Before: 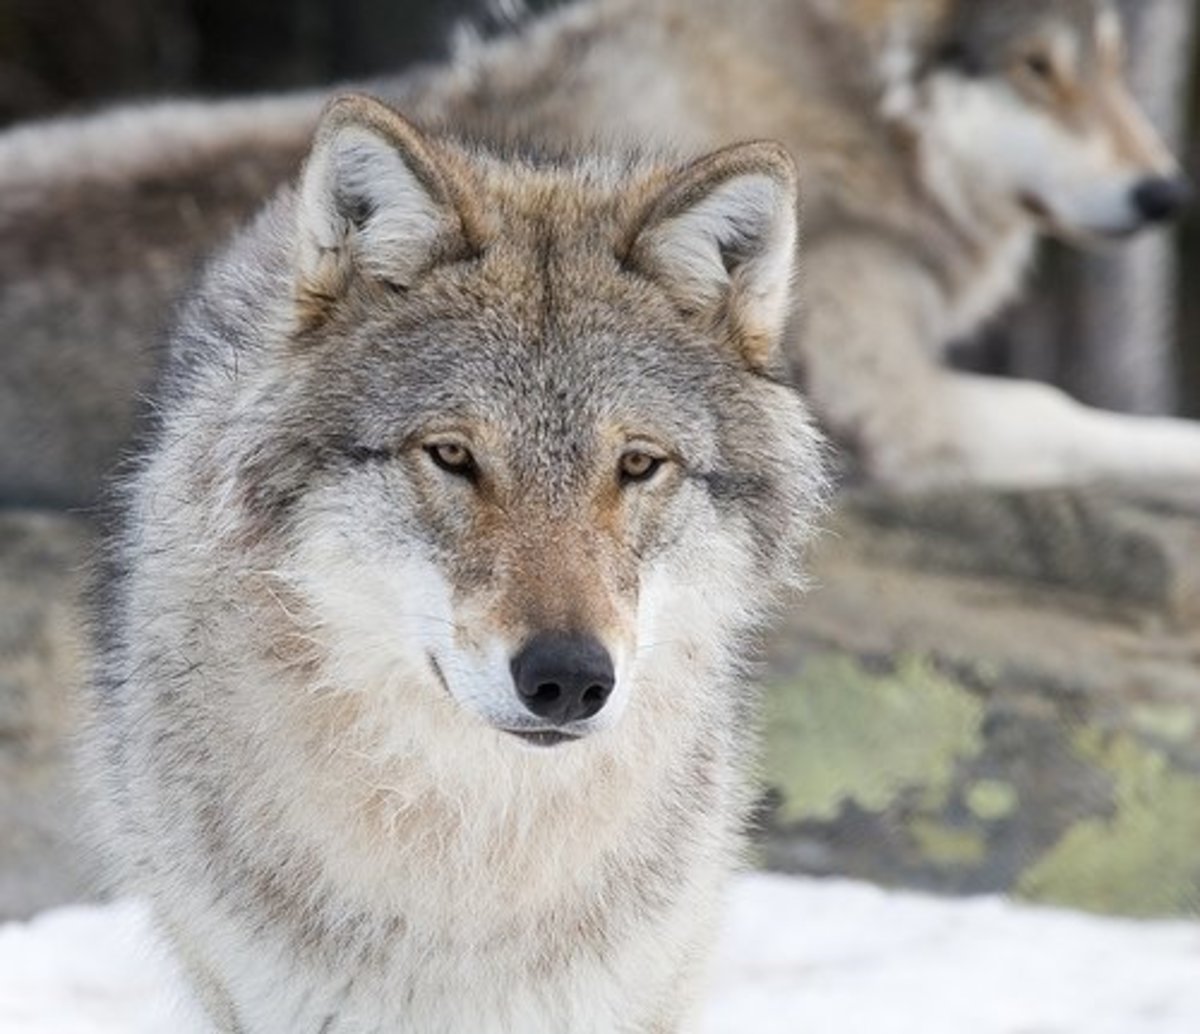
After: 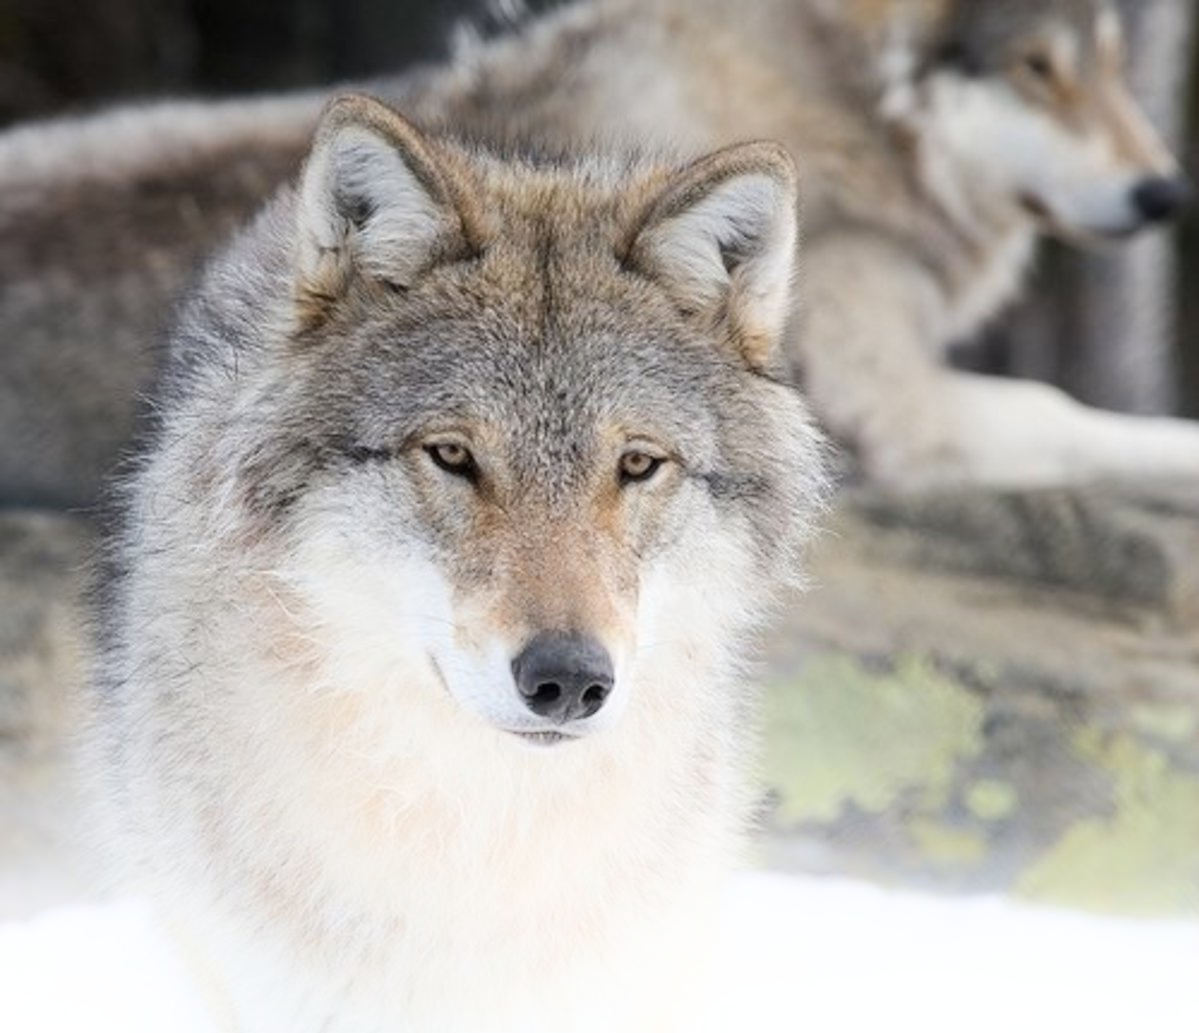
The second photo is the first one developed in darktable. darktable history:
crop: left 0.07%
shadows and highlights: shadows -20.88, highlights 99.34, soften with gaussian
